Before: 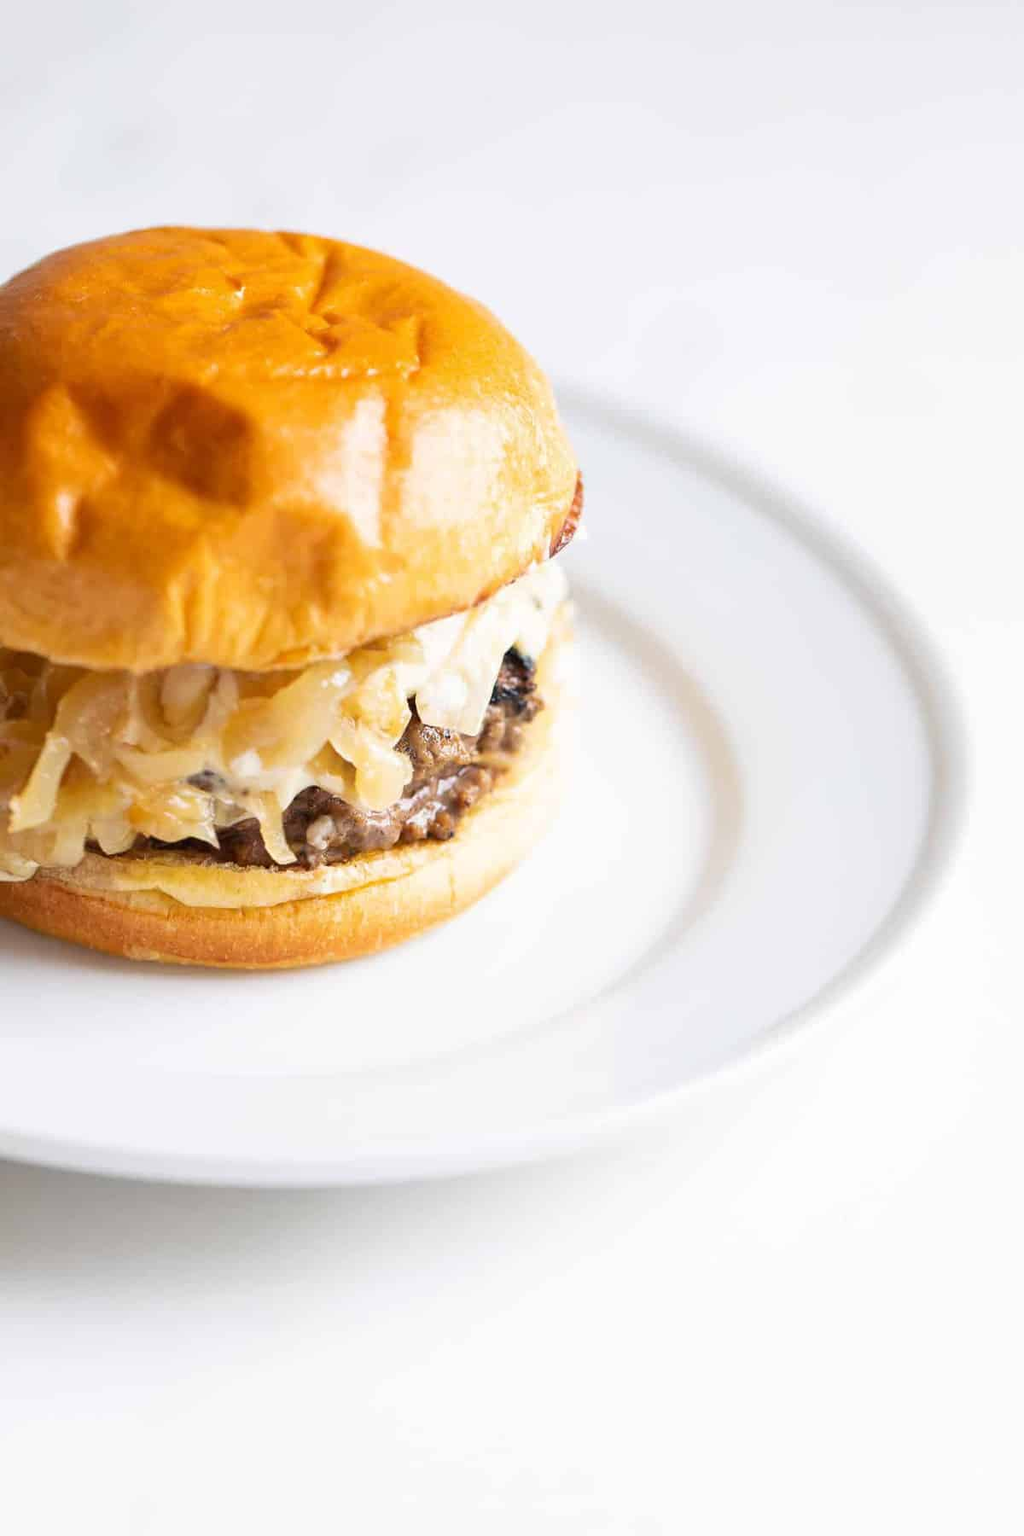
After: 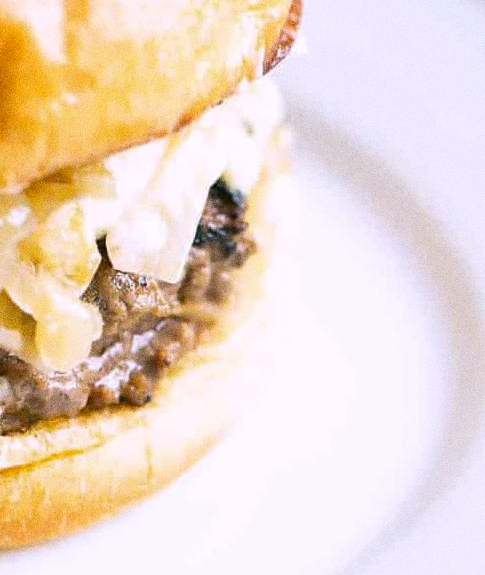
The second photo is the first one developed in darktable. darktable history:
white balance: red 0.967, blue 1.119, emerald 0.756
color correction: highlights a* 4.02, highlights b* 4.98, shadows a* -7.55, shadows b* 4.98
crop: left 31.751%, top 32.172%, right 27.8%, bottom 35.83%
grain: coarseness 0.09 ISO, strength 40%
